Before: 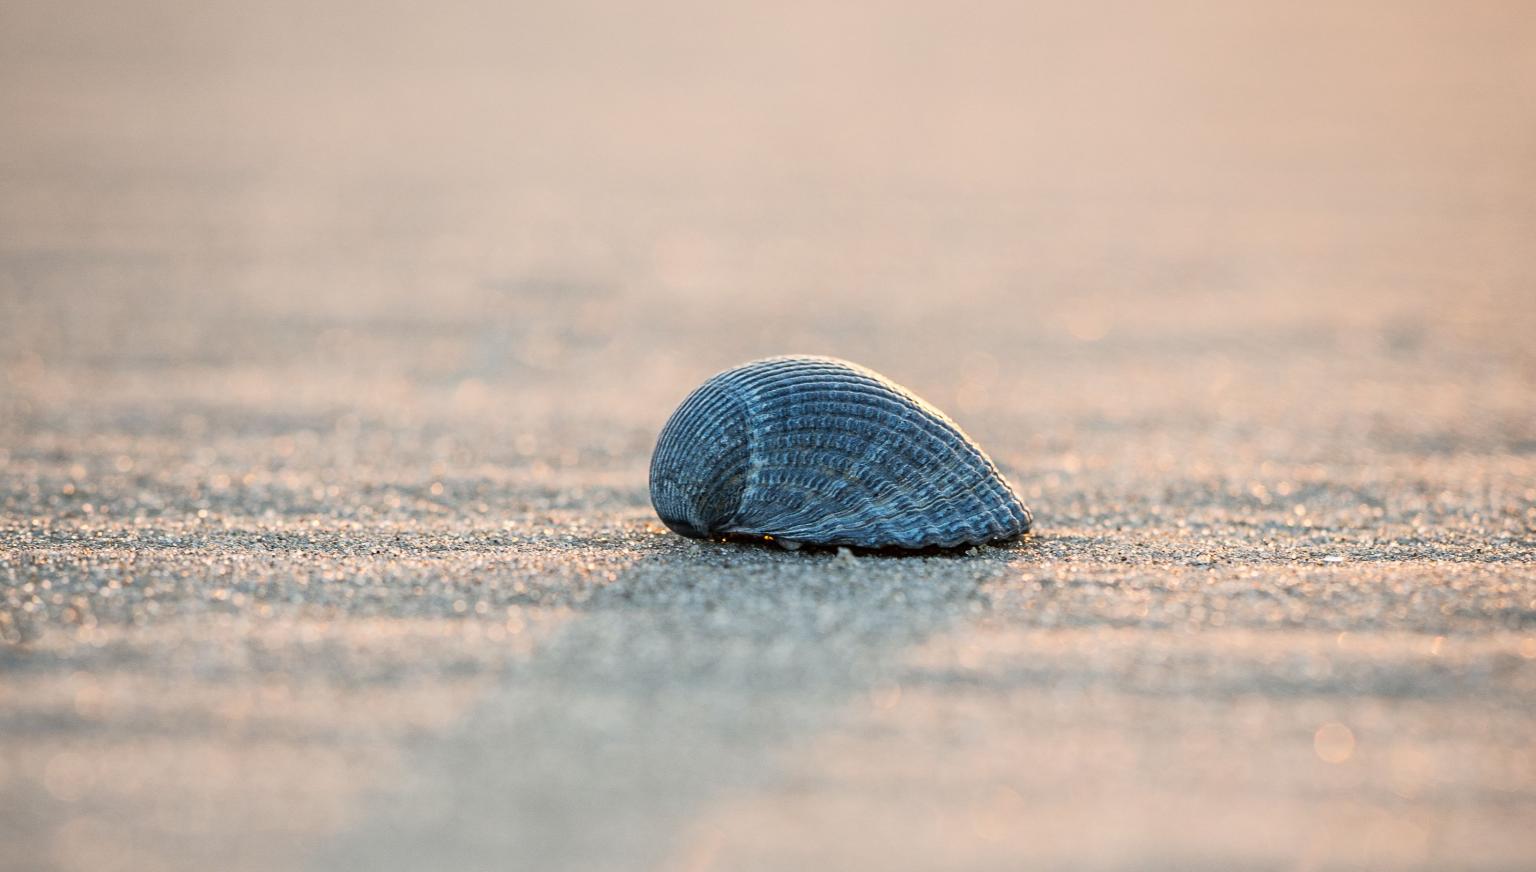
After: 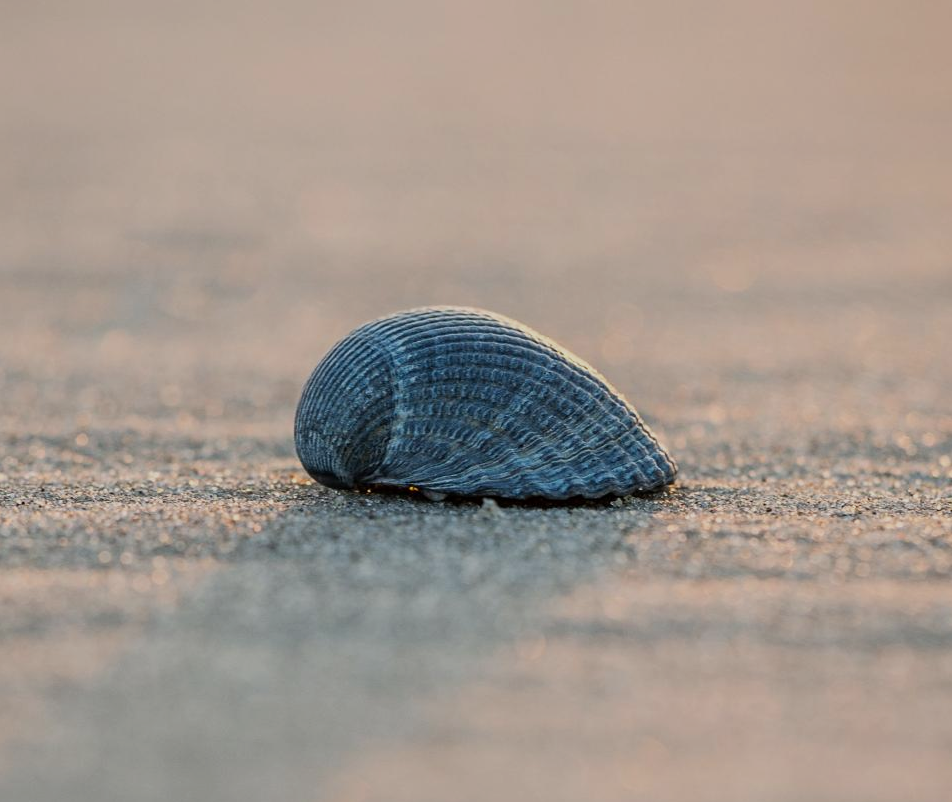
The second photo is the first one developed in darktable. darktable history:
exposure: exposure -0.559 EV, compensate exposure bias true, compensate highlight preservation false
crop and rotate: left 23.154%, top 5.623%, right 14.848%, bottom 2.34%
